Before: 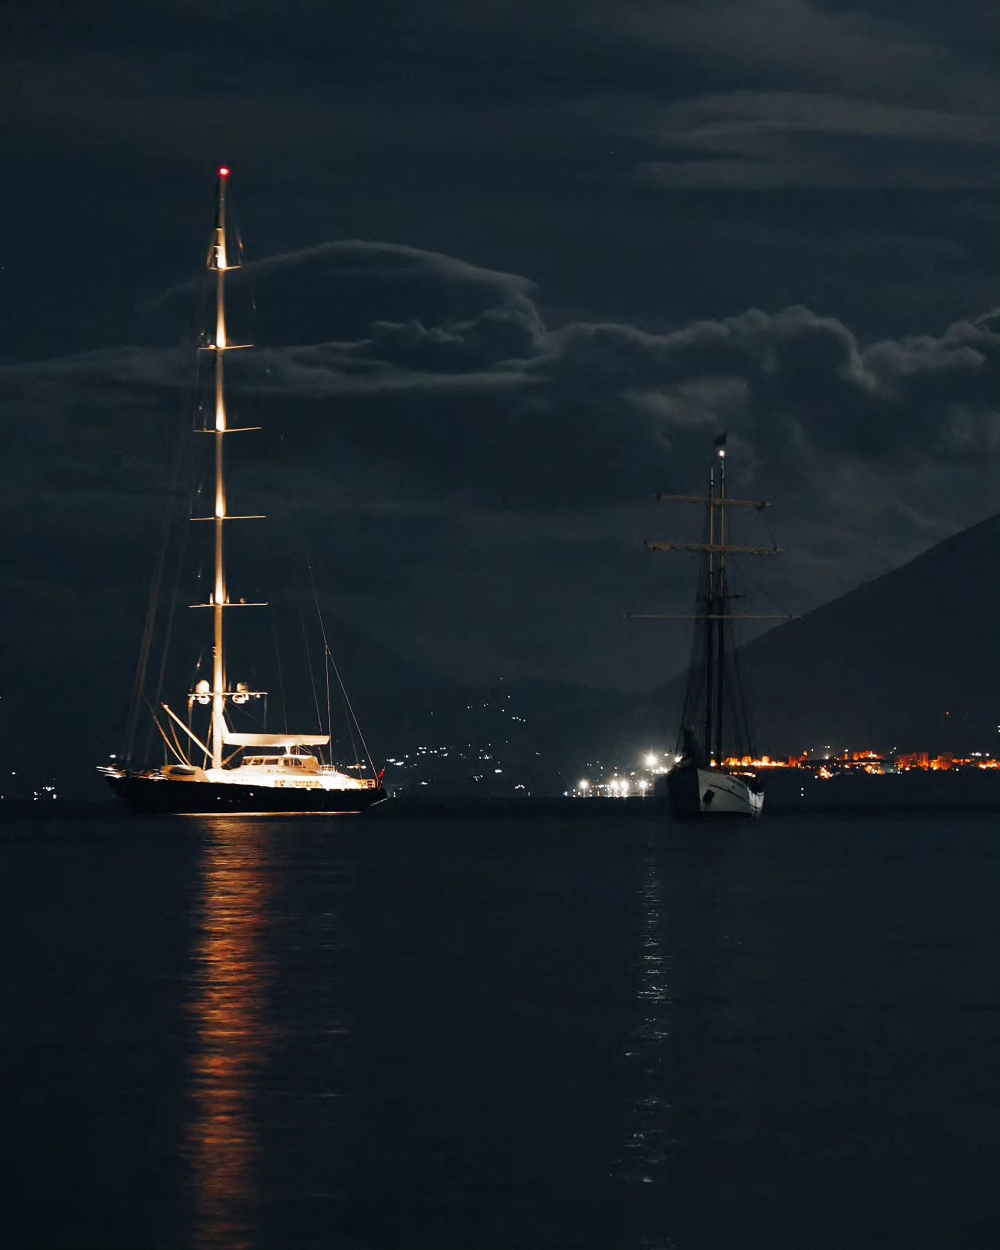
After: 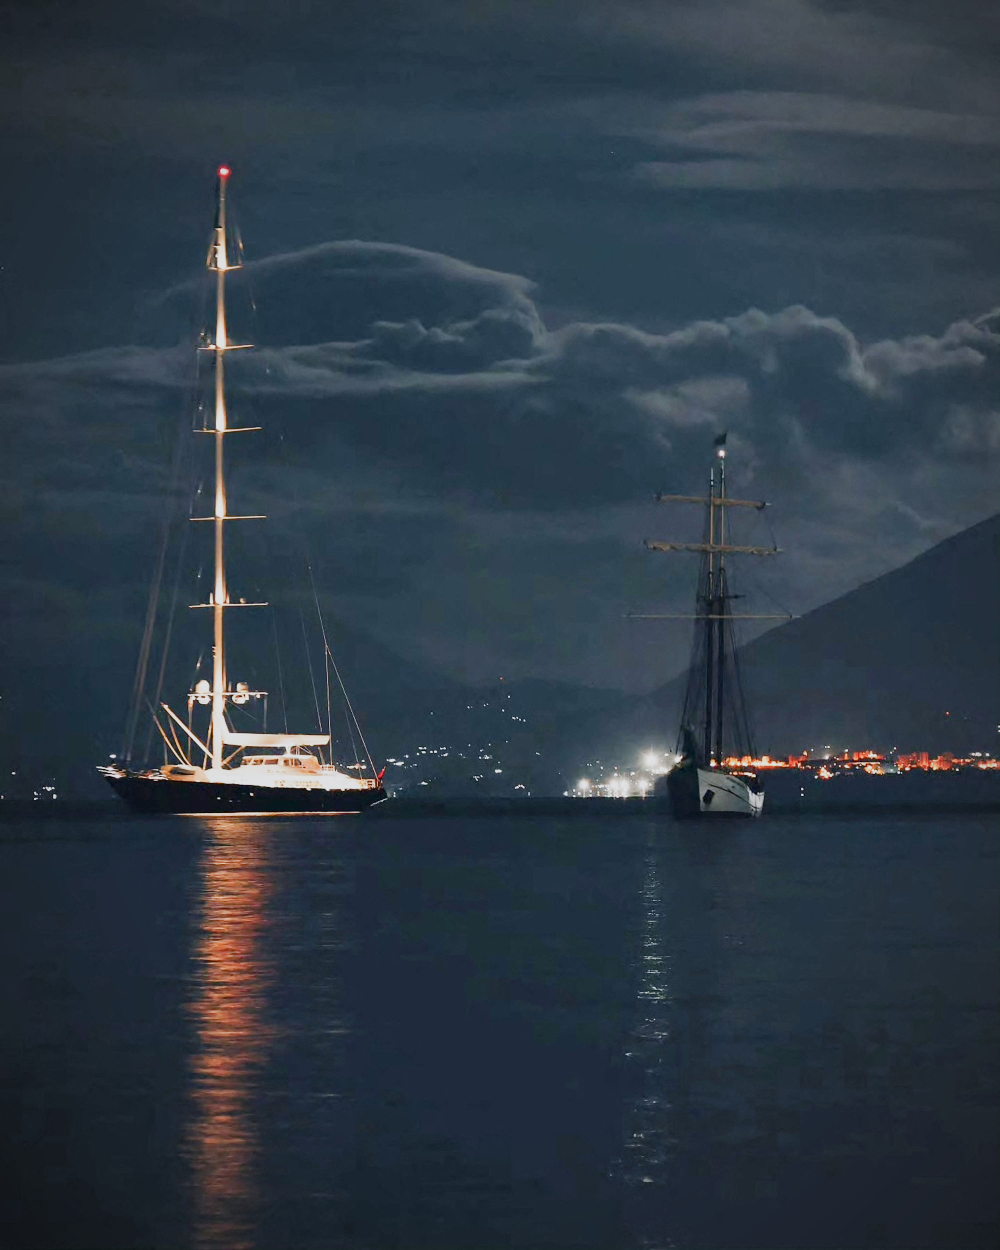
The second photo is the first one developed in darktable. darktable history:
exposure: black level correction 0, exposure 1.45 EV, compensate exposure bias true, compensate highlight preservation false
vignetting: fall-off radius 60%, automatic ratio true
sigmoid: contrast 1.05, skew -0.15
white balance: red 0.98, blue 1.034
